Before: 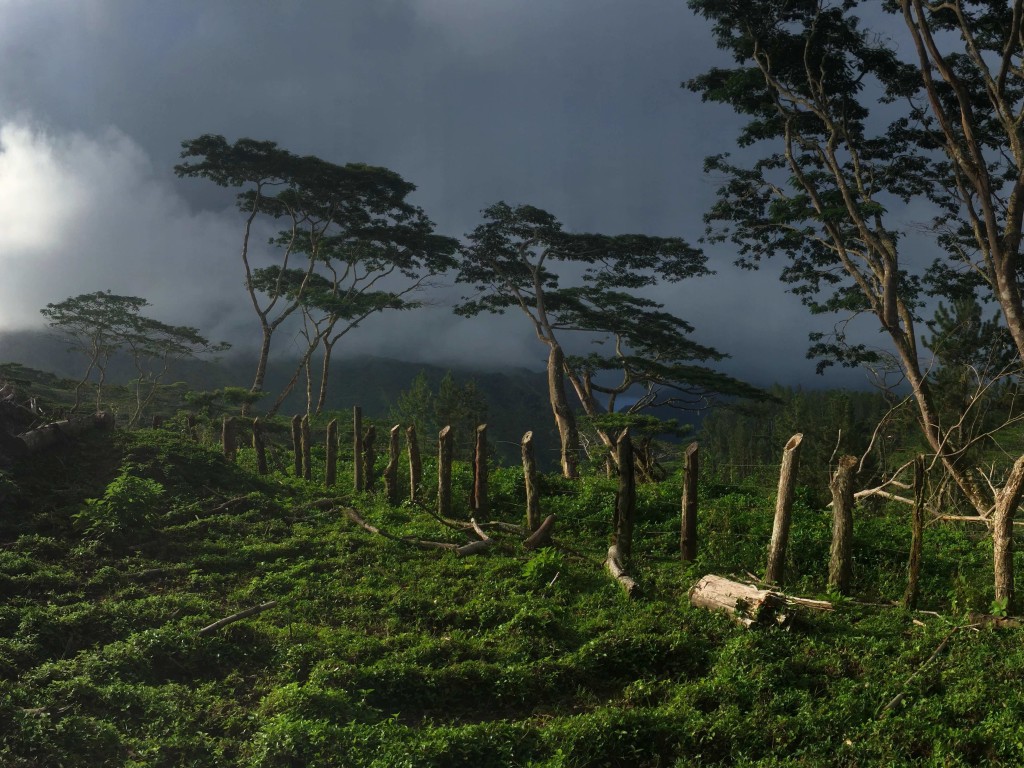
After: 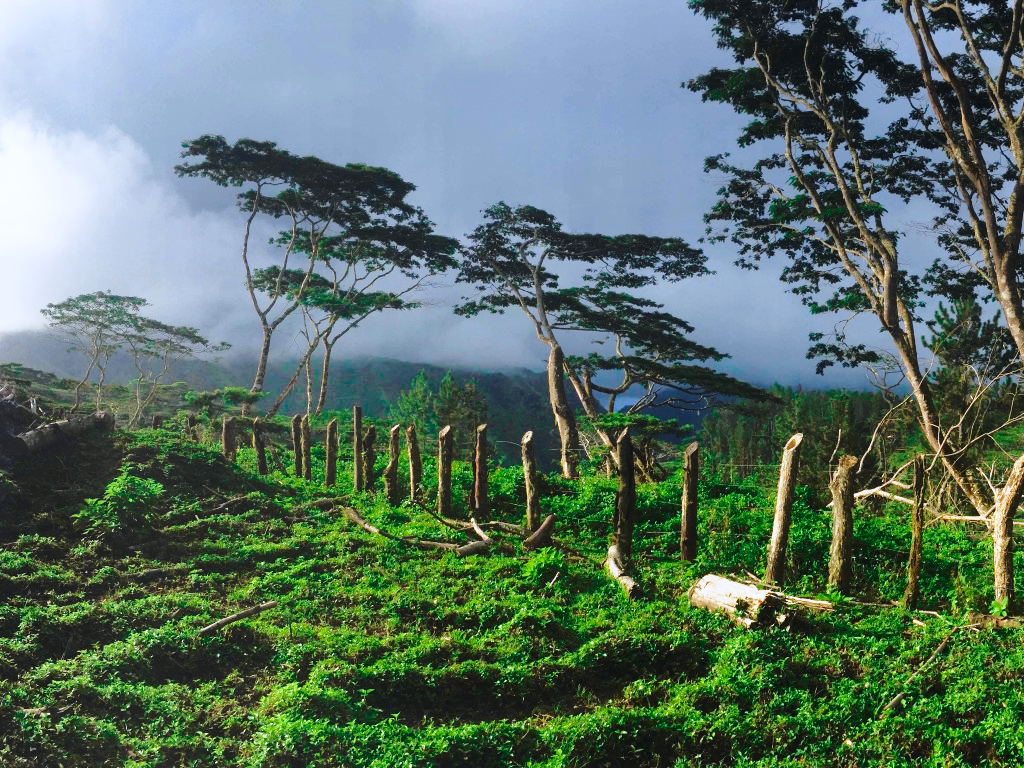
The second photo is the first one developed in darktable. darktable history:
base curve: curves: ch0 [(0, 0) (0.036, 0.037) (0.121, 0.228) (0.46, 0.76) (0.859, 0.983) (1, 1)], preserve colors none
exposure: black level correction 0.001, exposure 0.955 EV, compensate exposure bias true, compensate highlight preservation false
tone curve: curves: ch0 [(0, 0.026) (0.175, 0.178) (0.463, 0.502) (0.796, 0.764) (1, 0.961)]; ch1 [(0, 0) (0.437, 0.398) (0.469, 0.472) (0.505, 0.504) (0.553, 0.552) (1, 1)]; ch2 [(0, 0) (0.505, 0.495) (0.579, 0.579) (1, 1)], color space Lab, independent channels, preserve colors none
color correction: highlights a* -0.137, highlights b* -5.91, shadows a* -0.137, shadows b* -0.137
